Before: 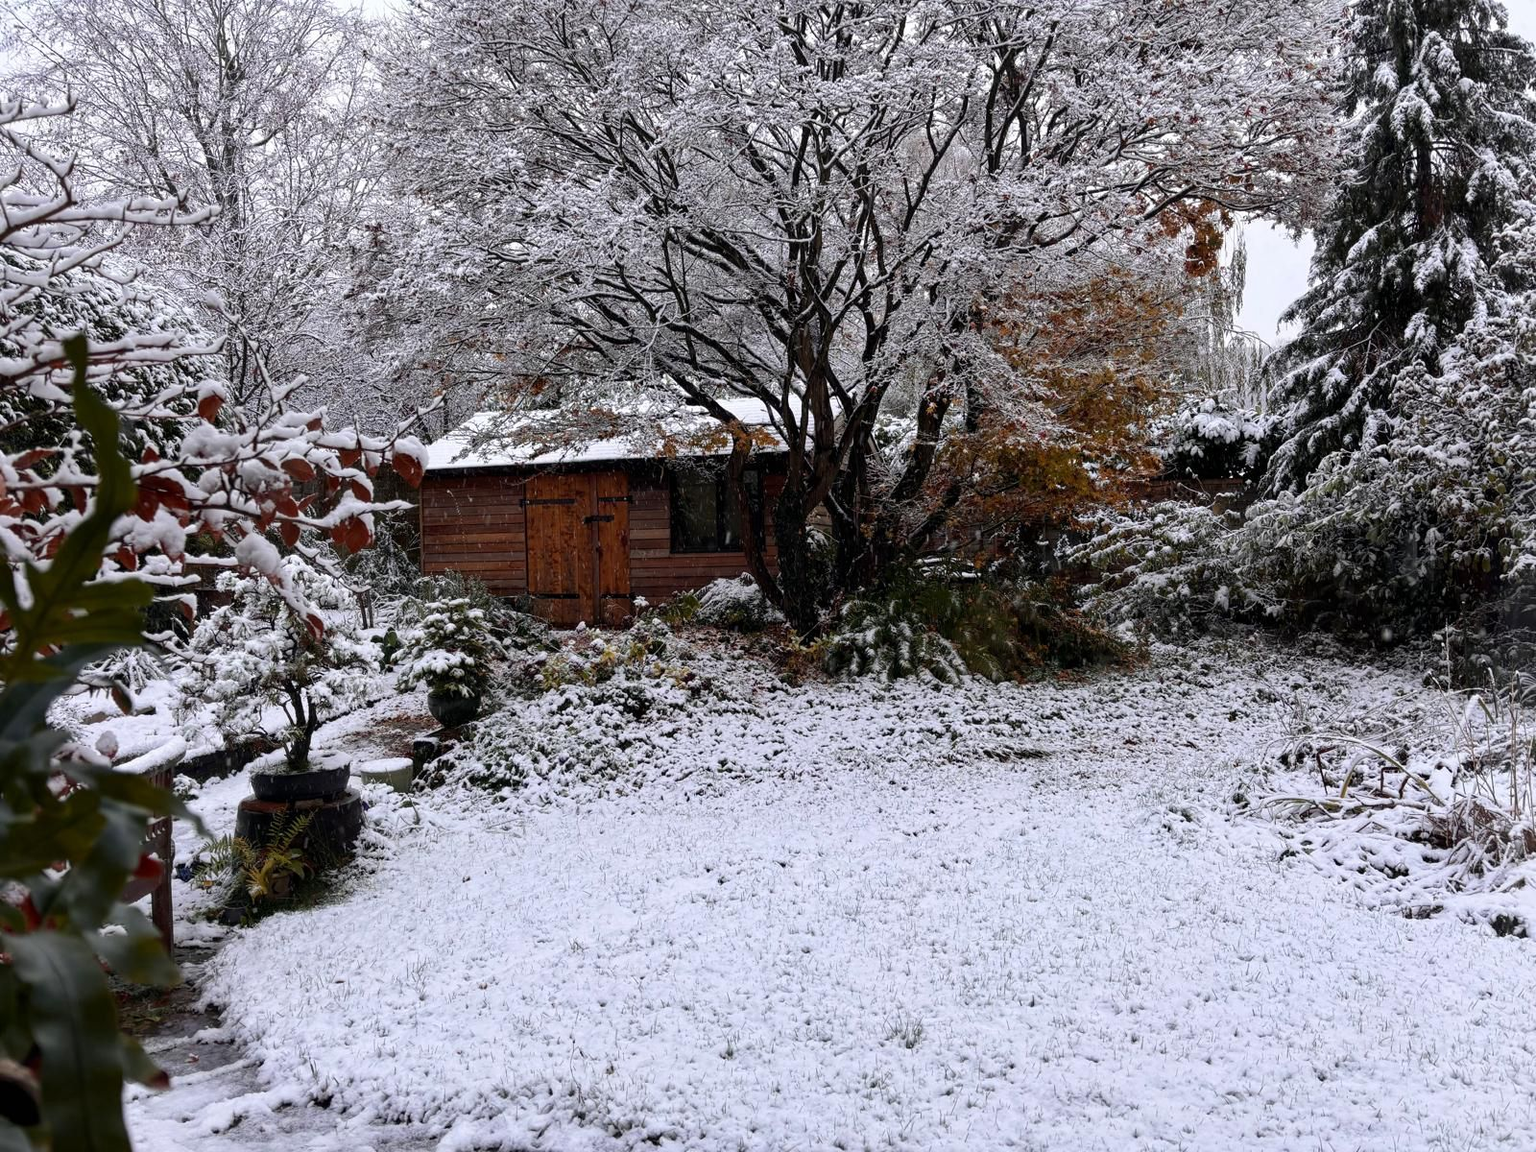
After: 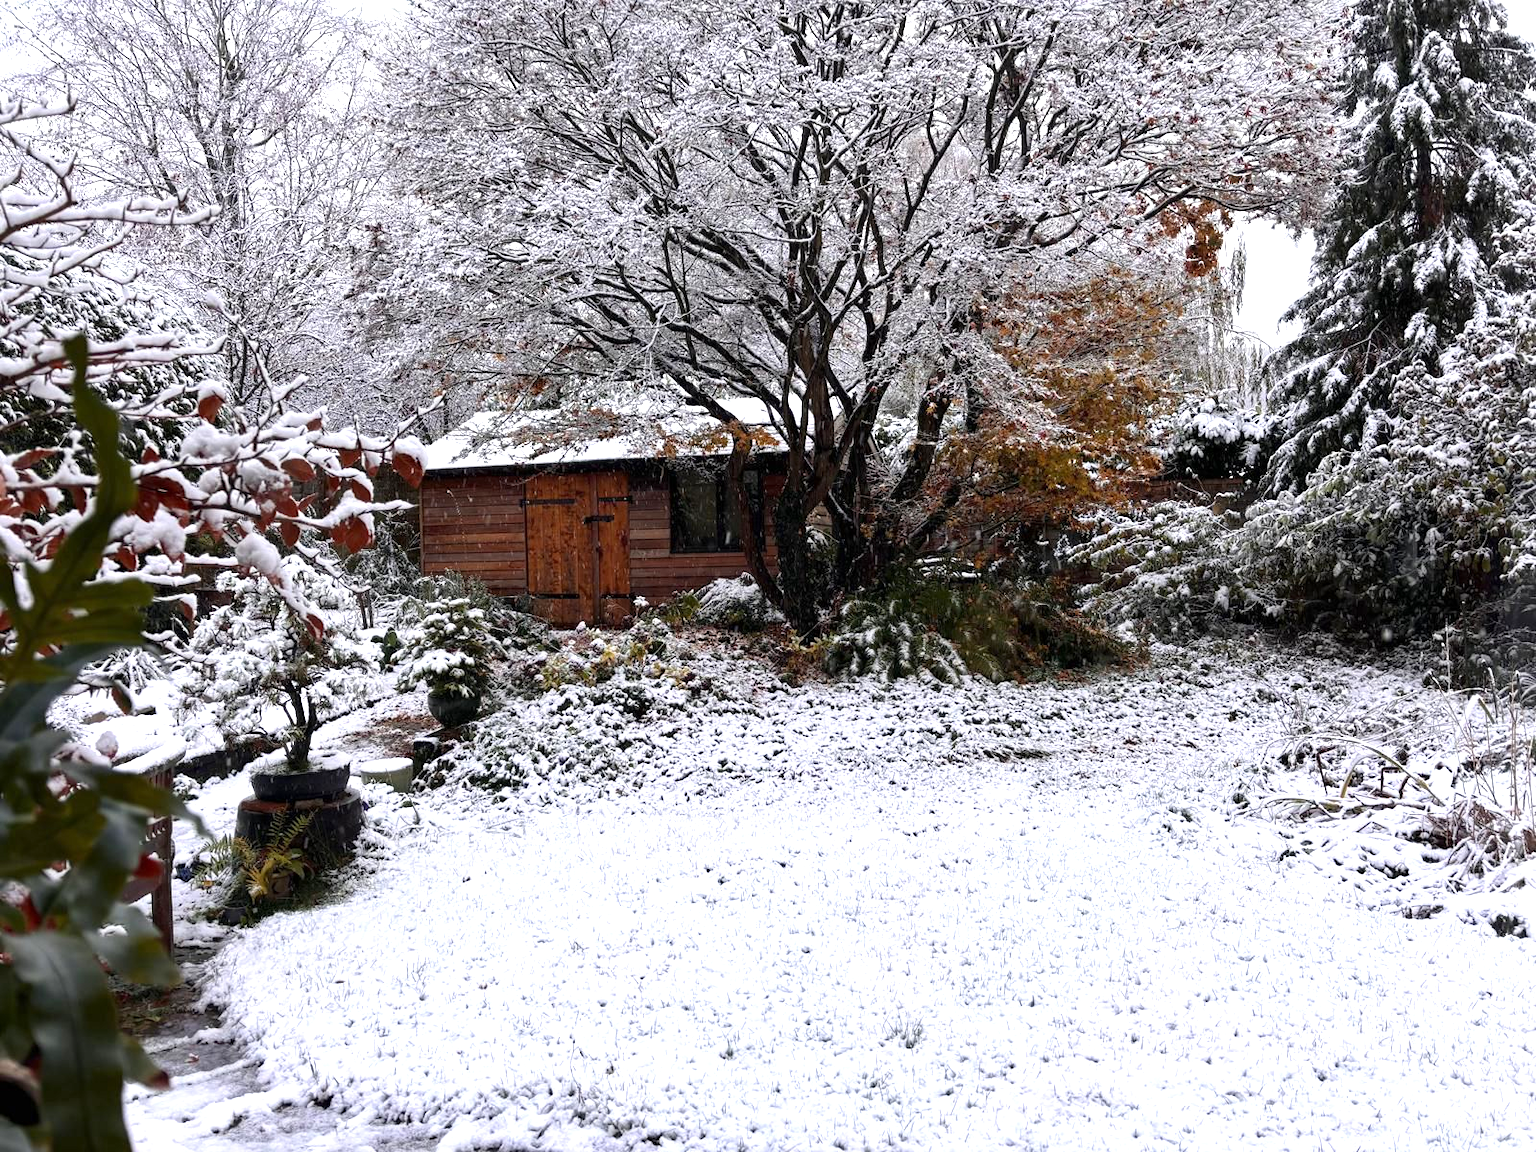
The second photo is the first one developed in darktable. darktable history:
exposure: exposure 0.744 EV, compensate highlight preservation false
